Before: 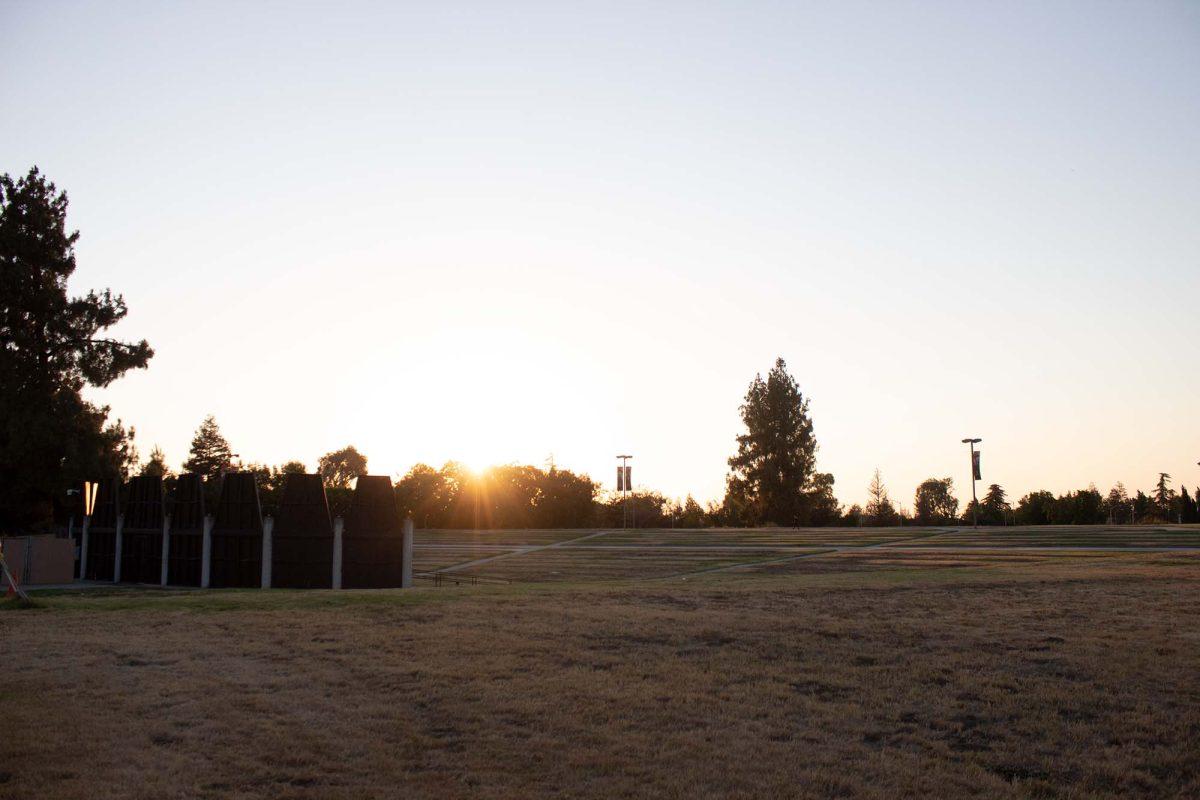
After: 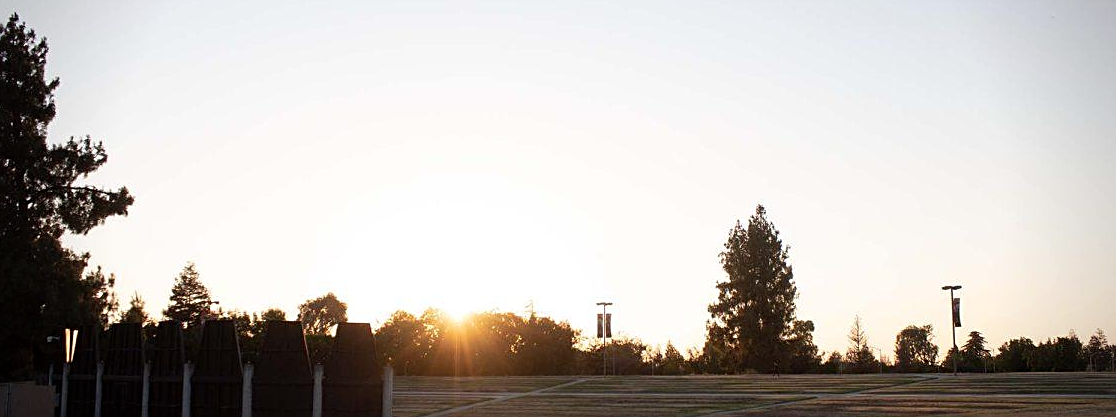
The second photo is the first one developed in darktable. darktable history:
sharpen: on, module defaults
crop: left 1.744%, top 19.225%, right 5.069%, bottom 28.357%
vignetting: width/height ratio 1.094
